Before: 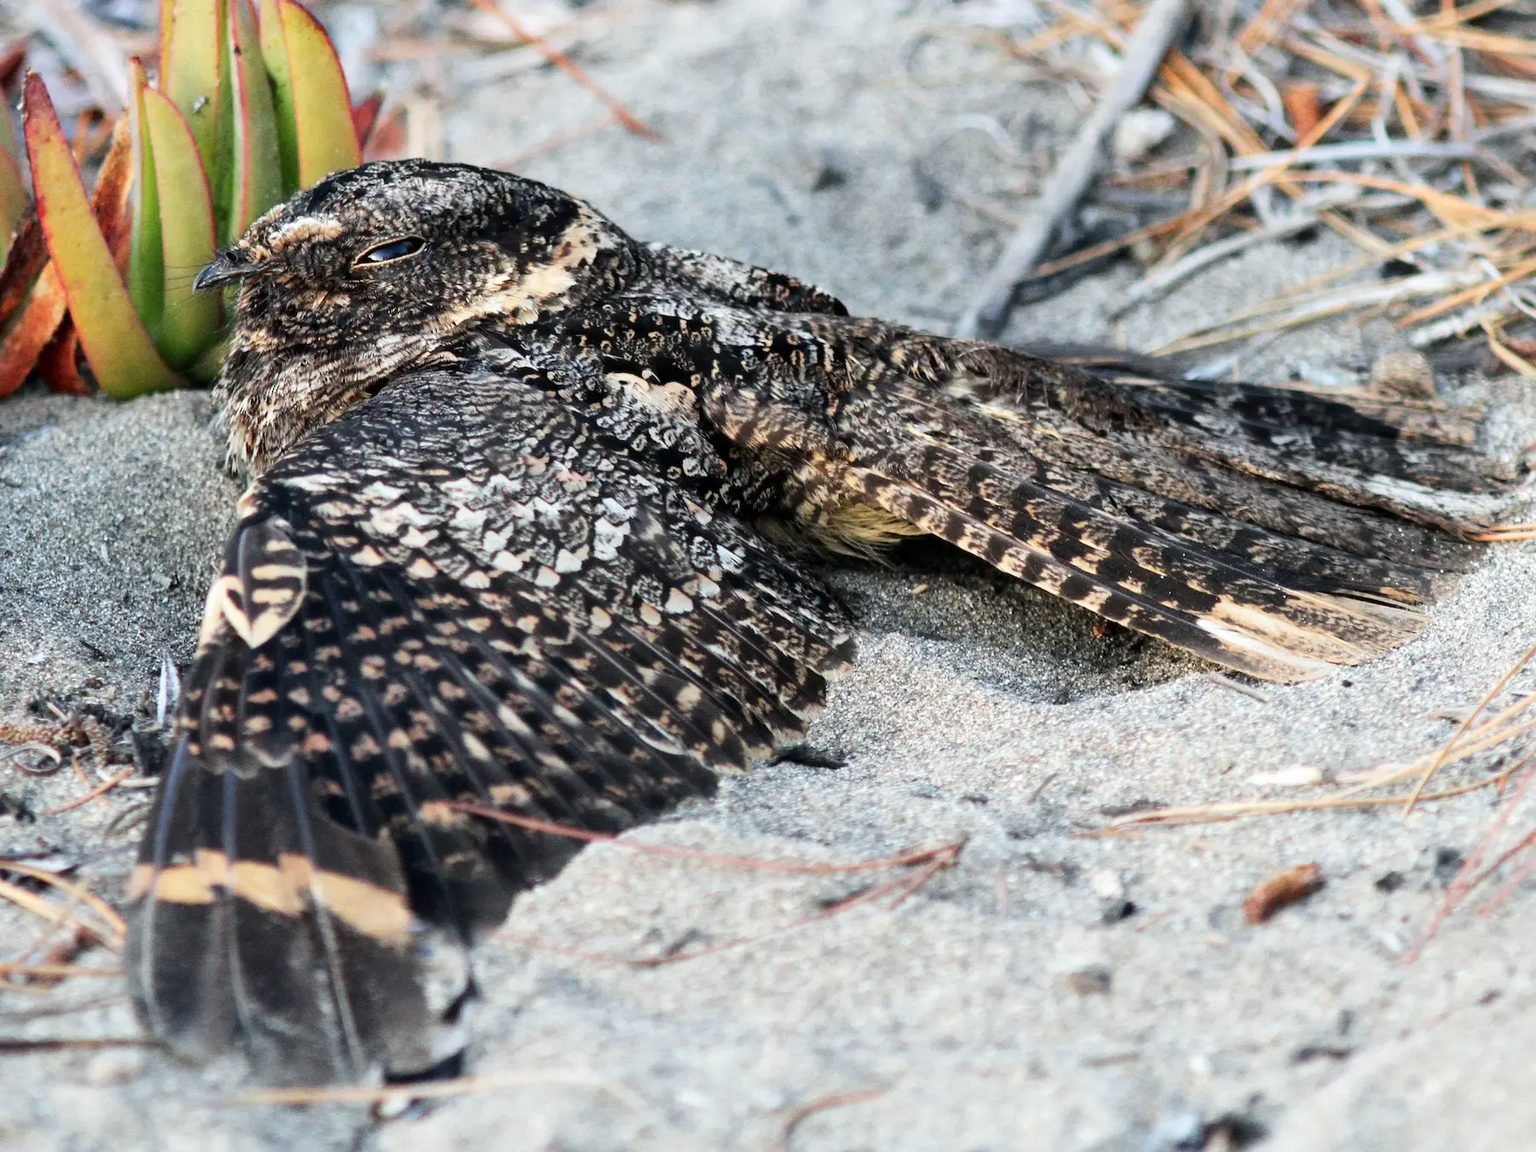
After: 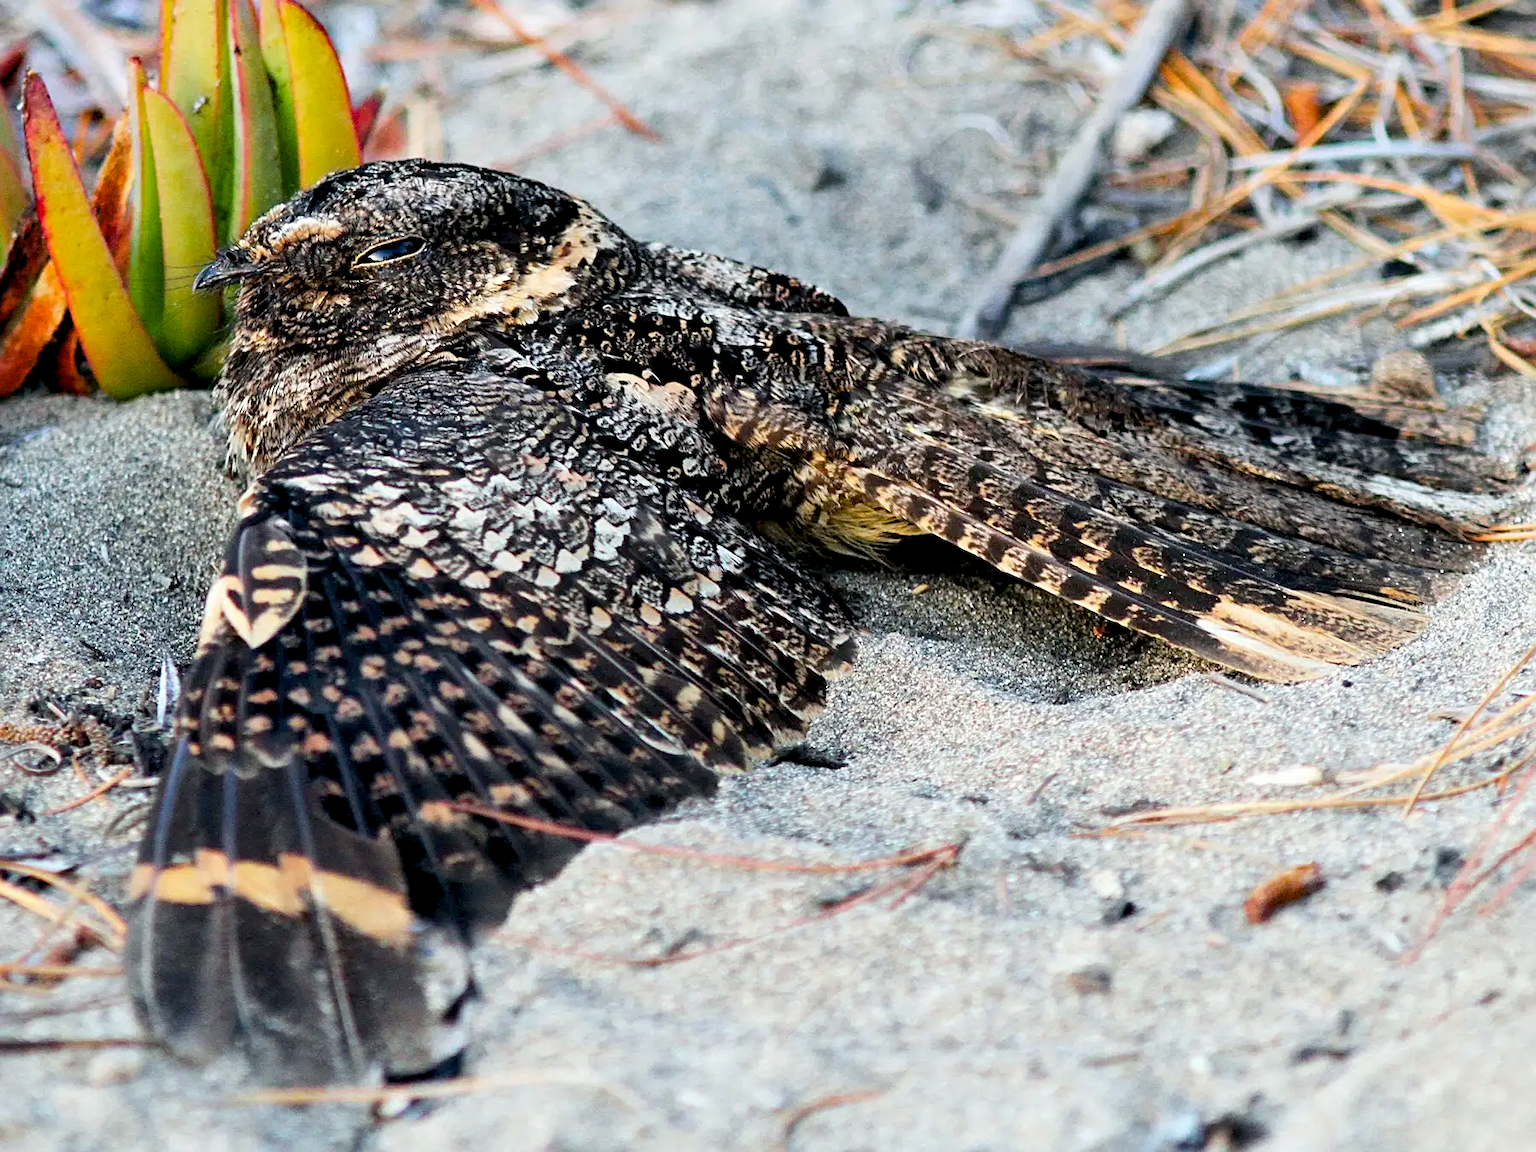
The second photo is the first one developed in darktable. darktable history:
sharpen: radius 2.217, amount 0.388, threshold 0.202
color balance rgb: global offset › luminance -0.853%, perceptual saturation grading › global saturation 39.888%
